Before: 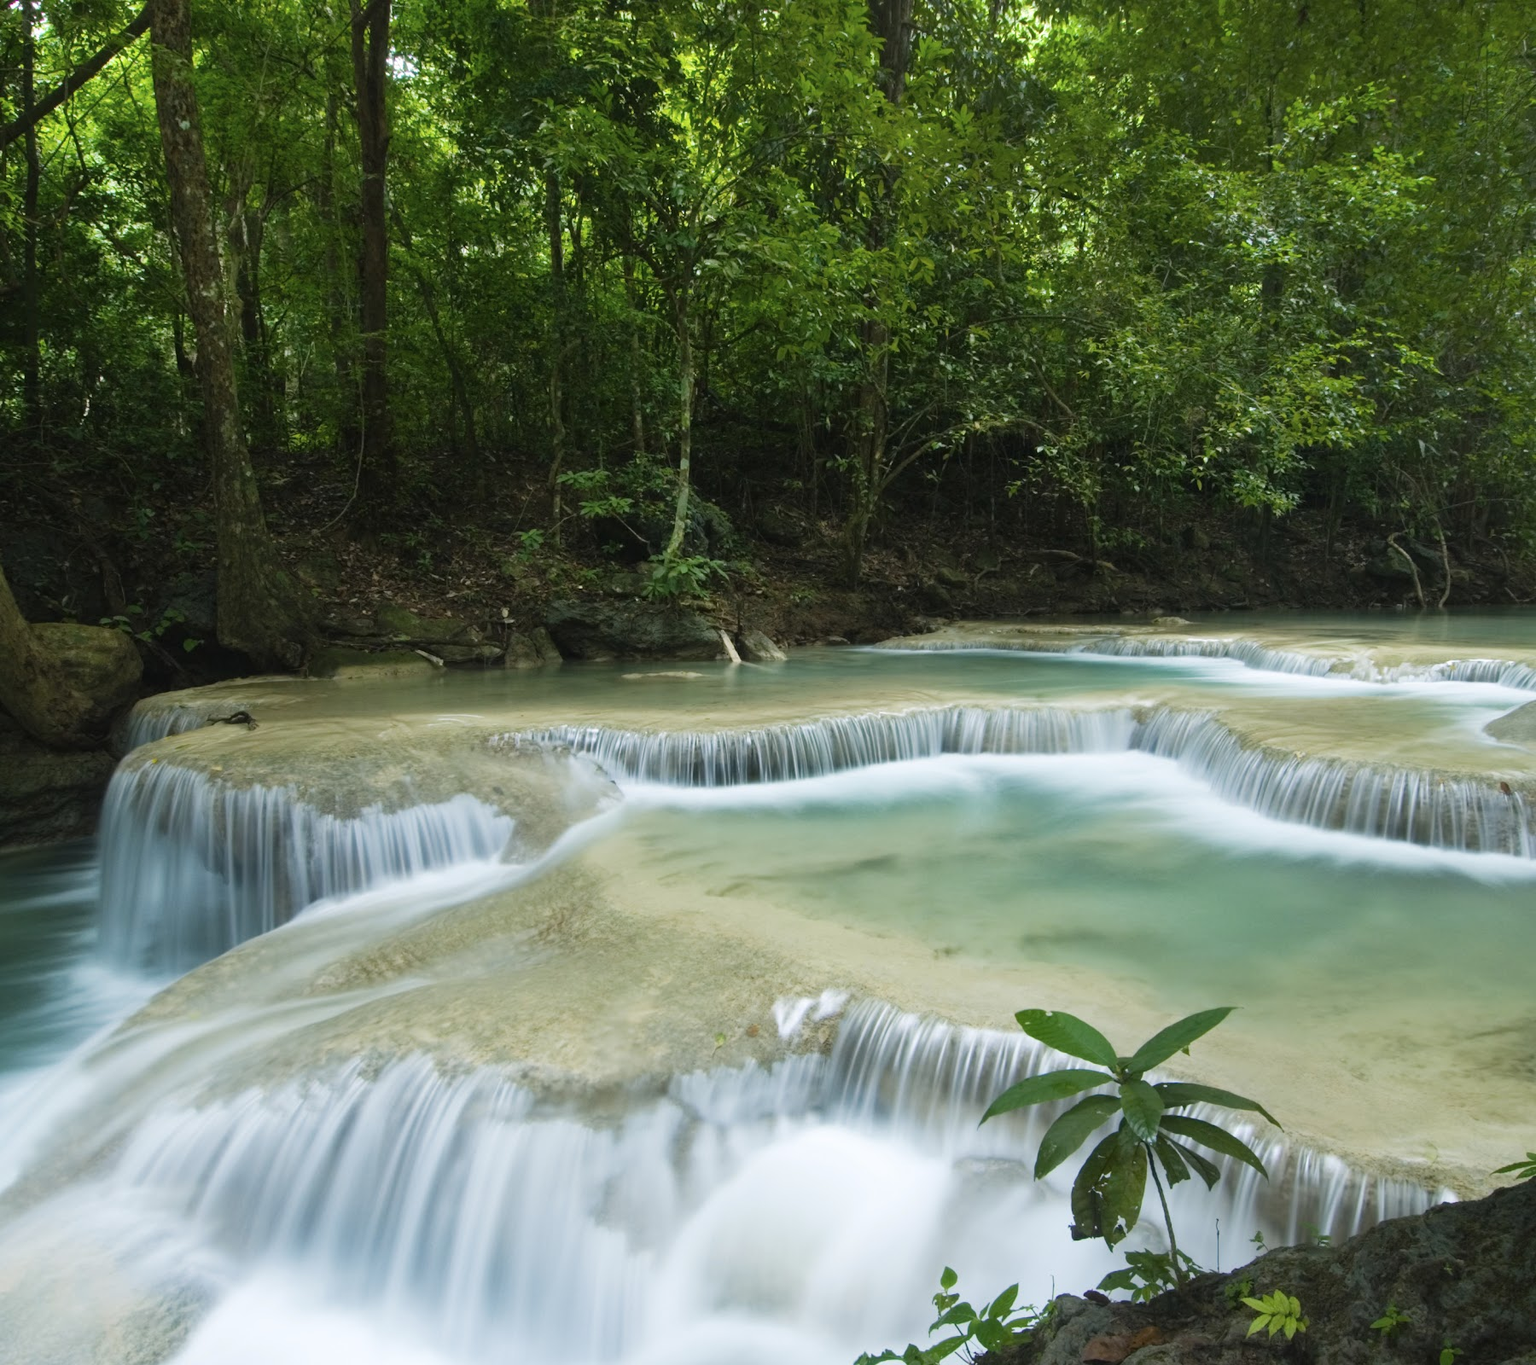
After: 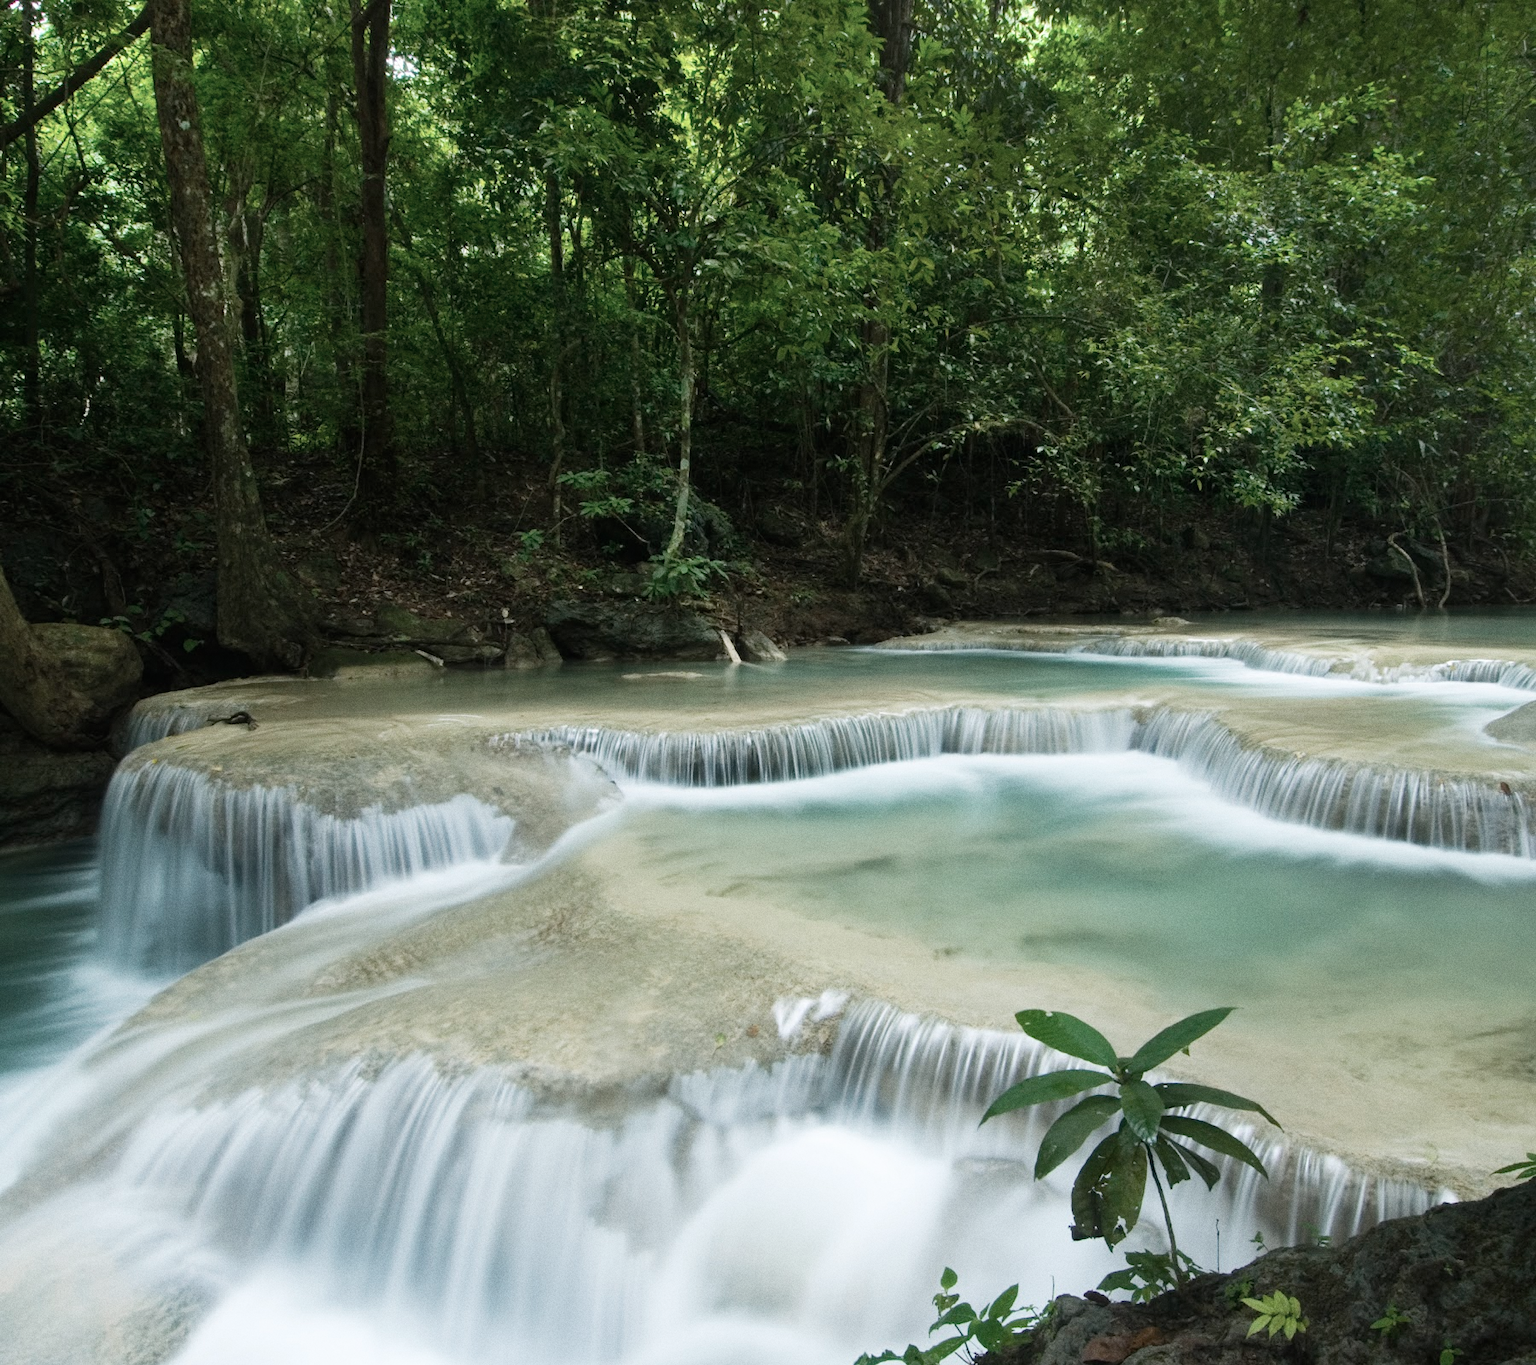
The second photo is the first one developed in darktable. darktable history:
grain: coarseness 0.47 ISO
contrast brightness saturation: contrast 0.1, saturation -0.36
